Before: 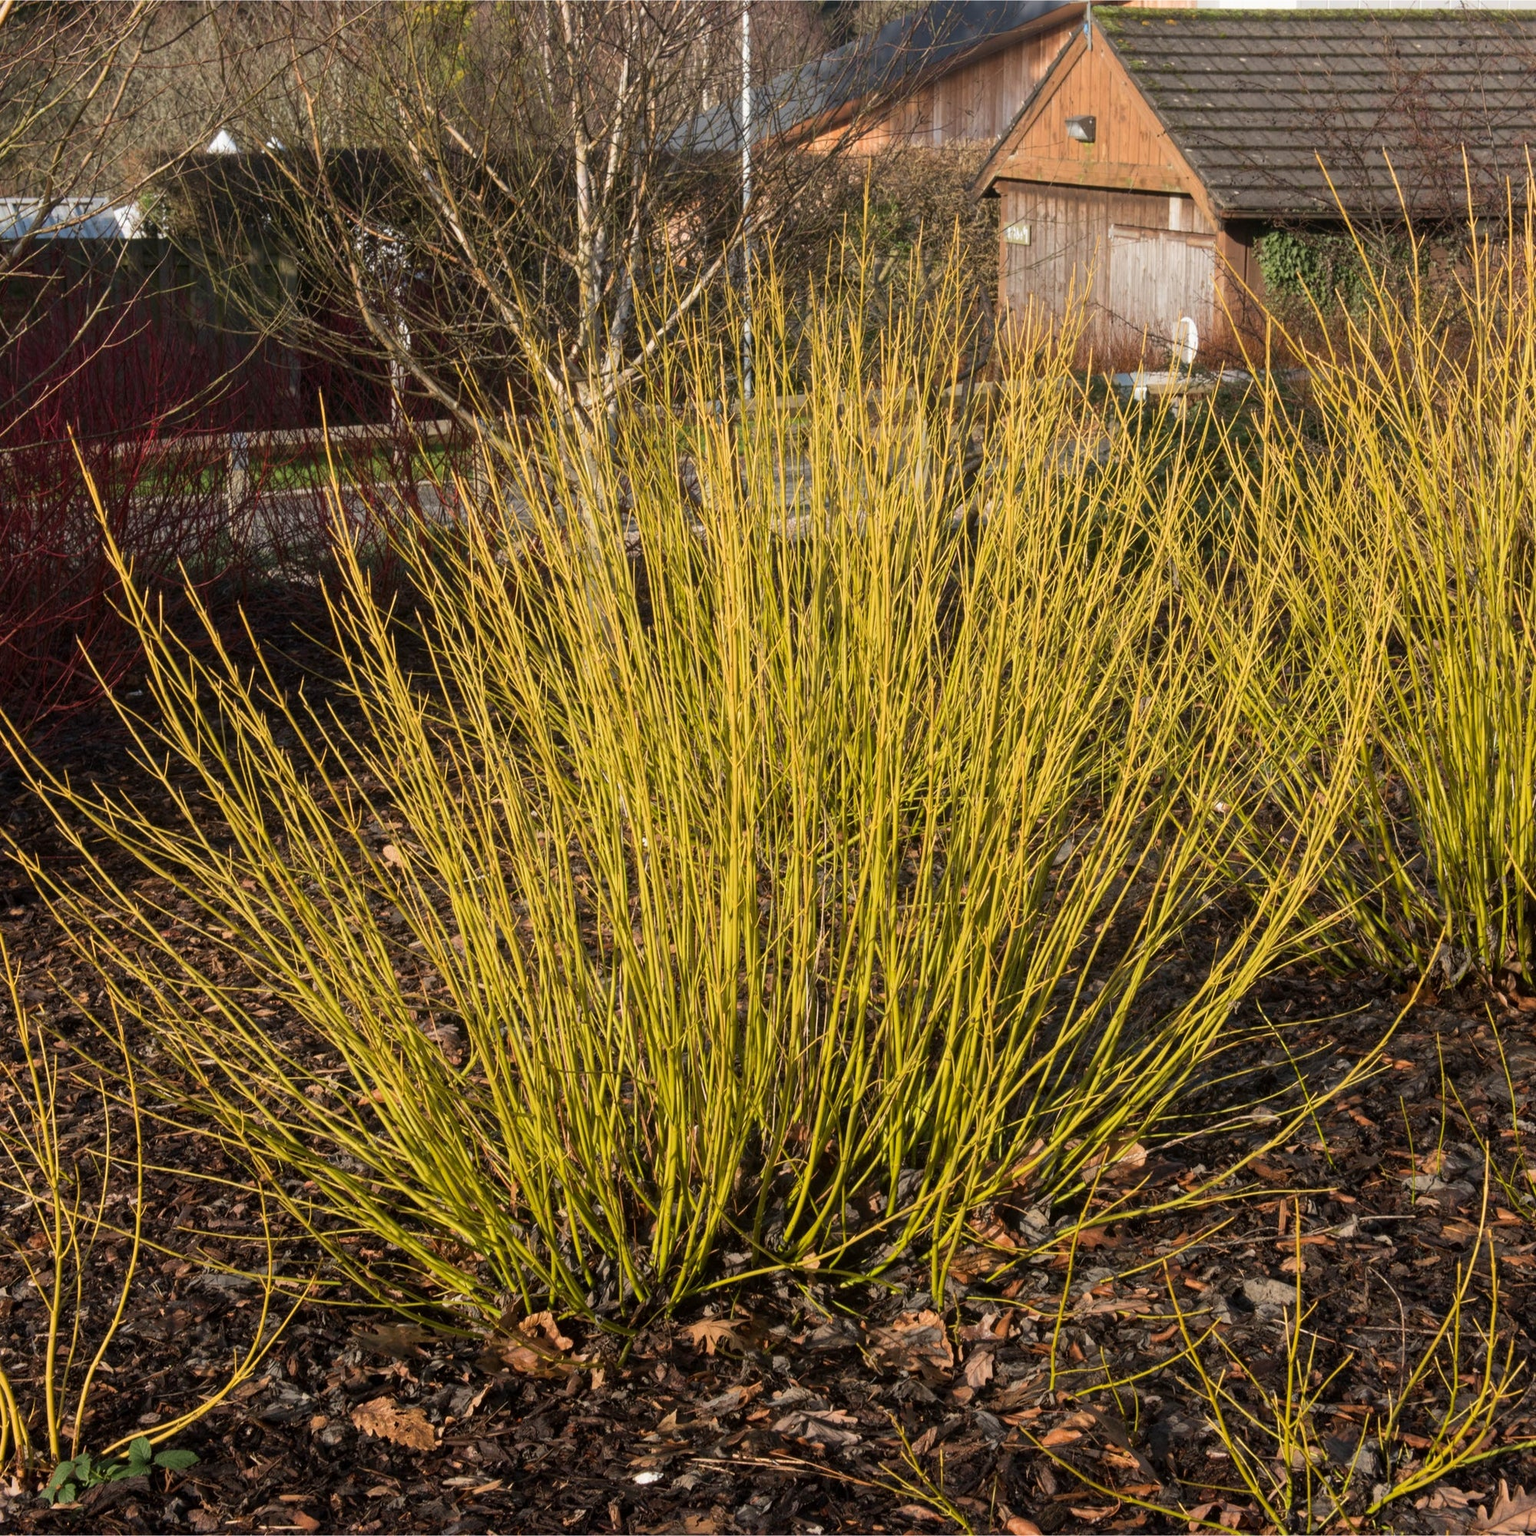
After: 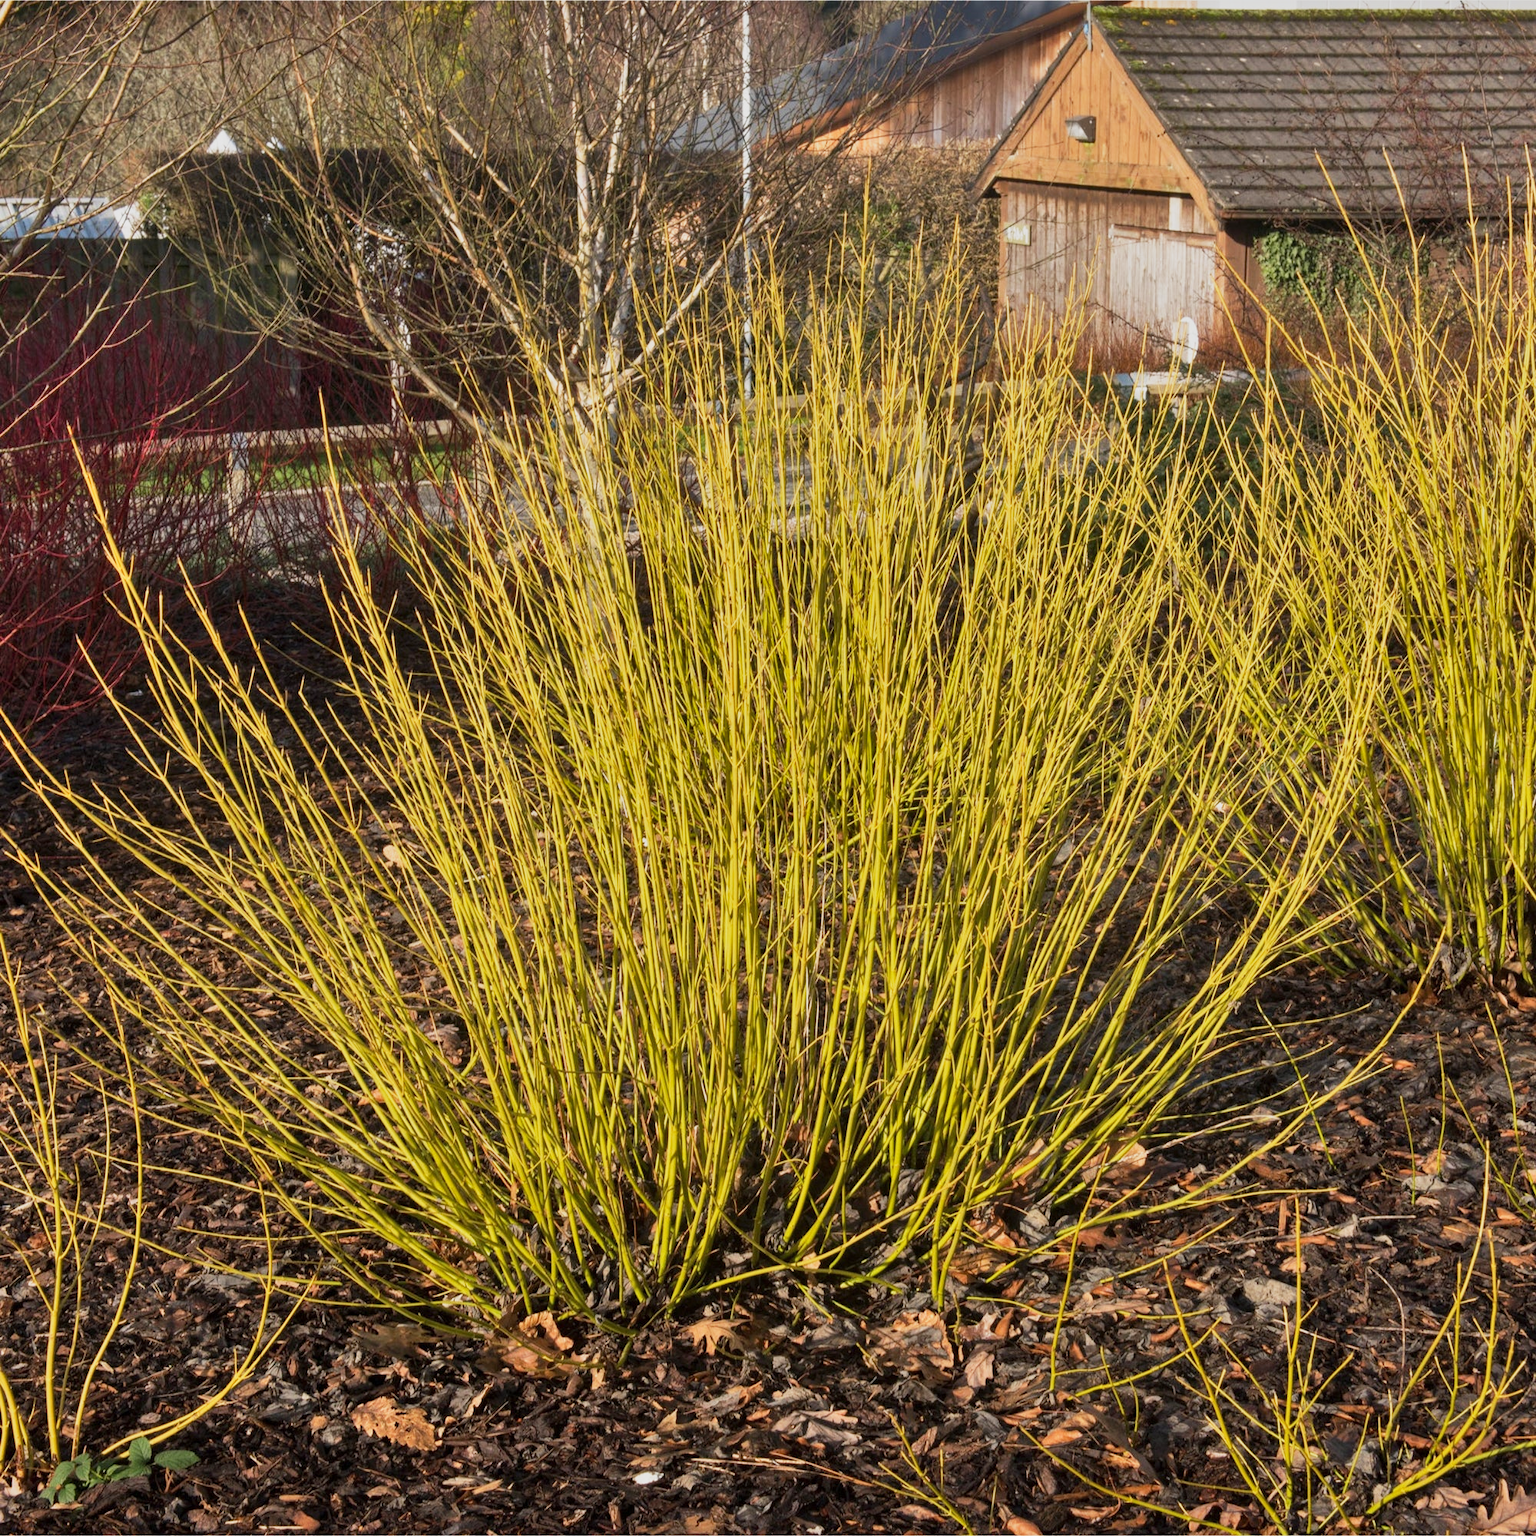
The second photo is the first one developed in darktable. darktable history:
shadows and highlights: white point adjustment -3.55, highlights -63.54, soften with gaussian
base curve: curves: ch0 [(0, 0) (0.088, 0.125) (0.176, 0.251) (0.354, 0.501) (0.613, 0.749) (1, 0.877)], preserve colors none
